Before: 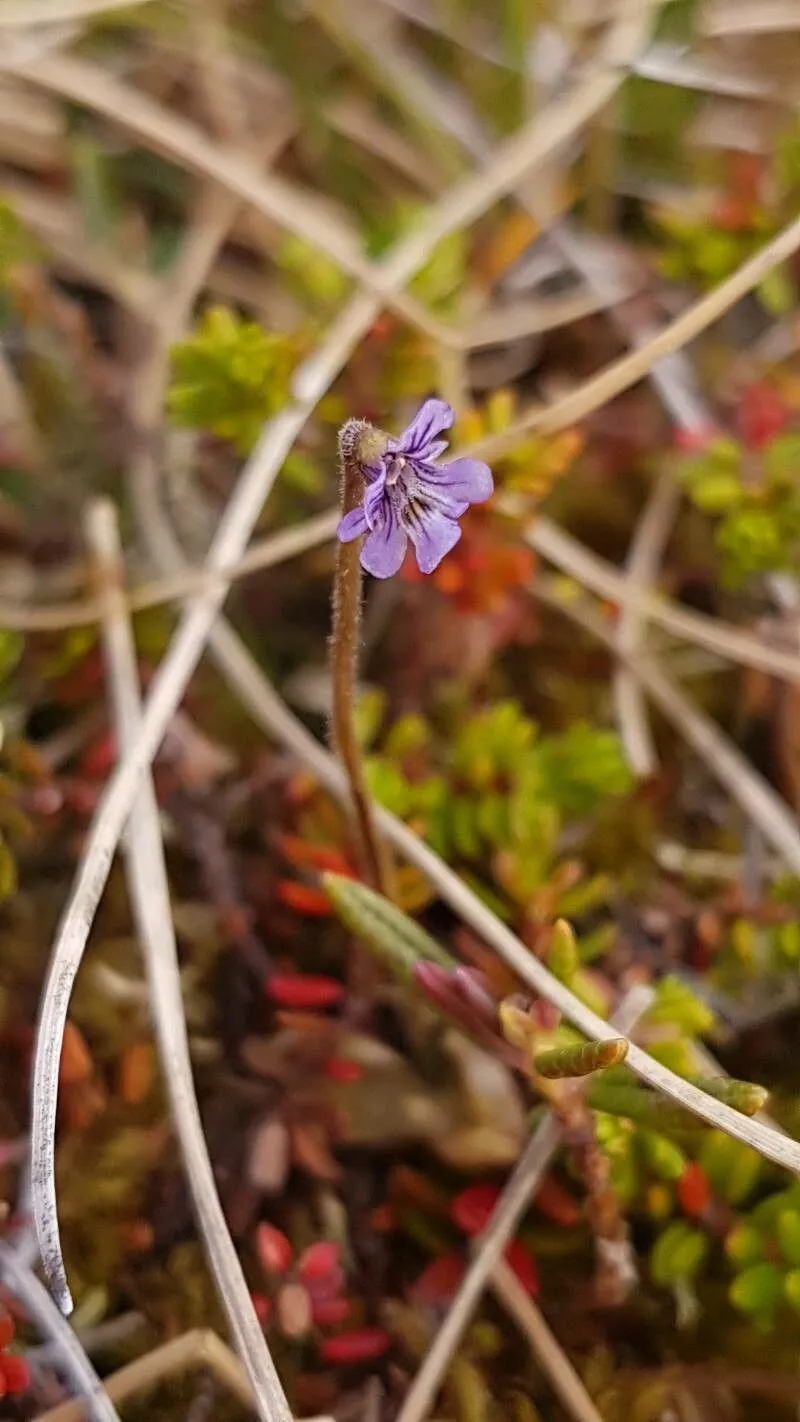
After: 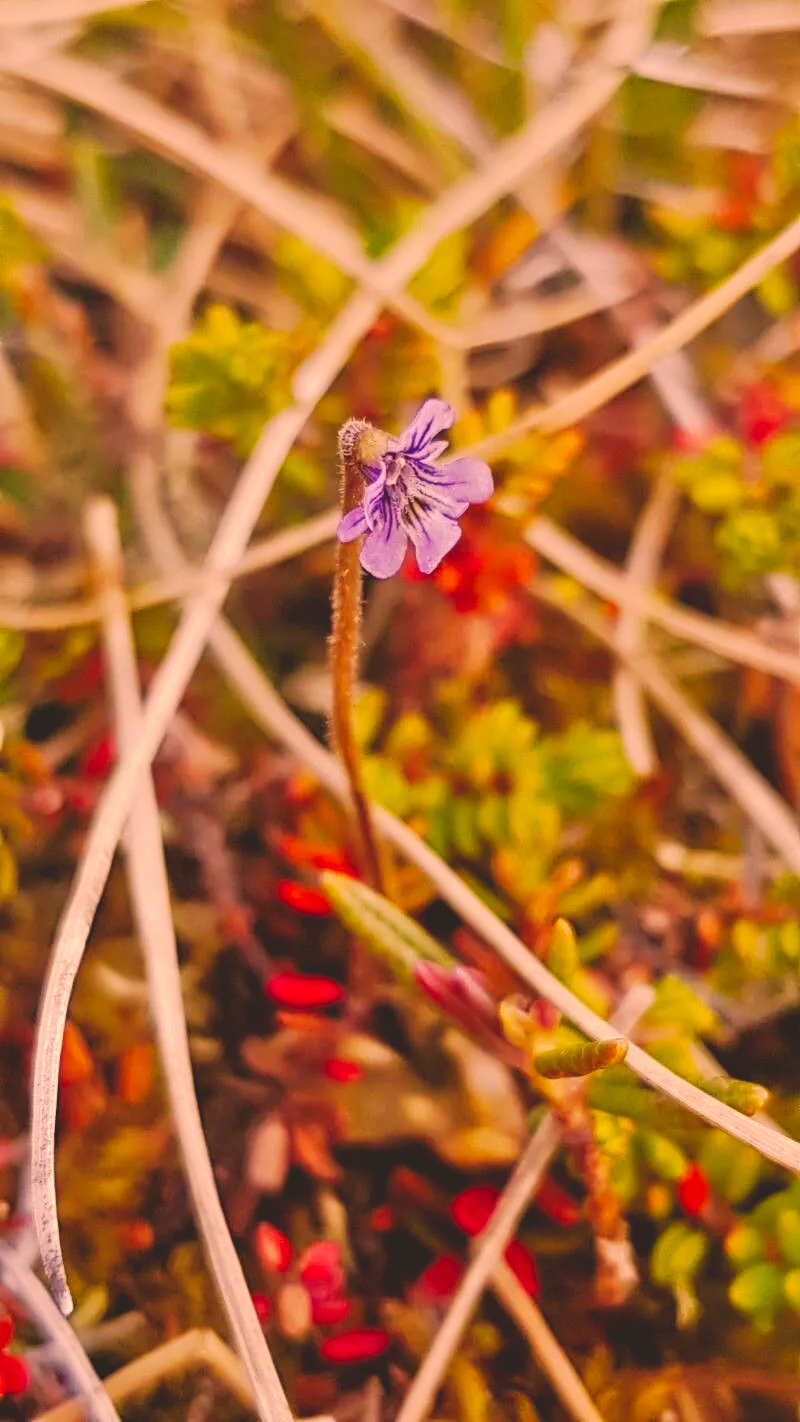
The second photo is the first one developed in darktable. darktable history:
color correction: highlights a* 22.12, highlights b* 21.83
tone equalizer: -7 EV 0.149 EV, -6 EV 0.637 EV, -5 EV 1.13 EV, -4 EV 1.35 EV, -3 EV 1.12 EV, -2 EV 0.6 EV, -1 EV 0.162 EV
exposure: exposure -0.04 EV, compensate highlight preservation false
tone curve: curves: ch0 [(0, 0) (0.003, 0.15) (0.011, 0.151) (0.025, 0.15) (0.044, 0.15) (0.069, 0.151) (0.1, 0.153) (0.136, 0.16) (0.177, 0.183) (0.224, 0.21) (0.277, 0.253) (0.335, 0.309) (0.399, 0.389) (0.468, 0.479) (0.543, 0.58) (0.623, 0.677) (0.709, 0.747) (0.801, 0.808) (0.898, 0.87) (1, 1)], preserve colors none
